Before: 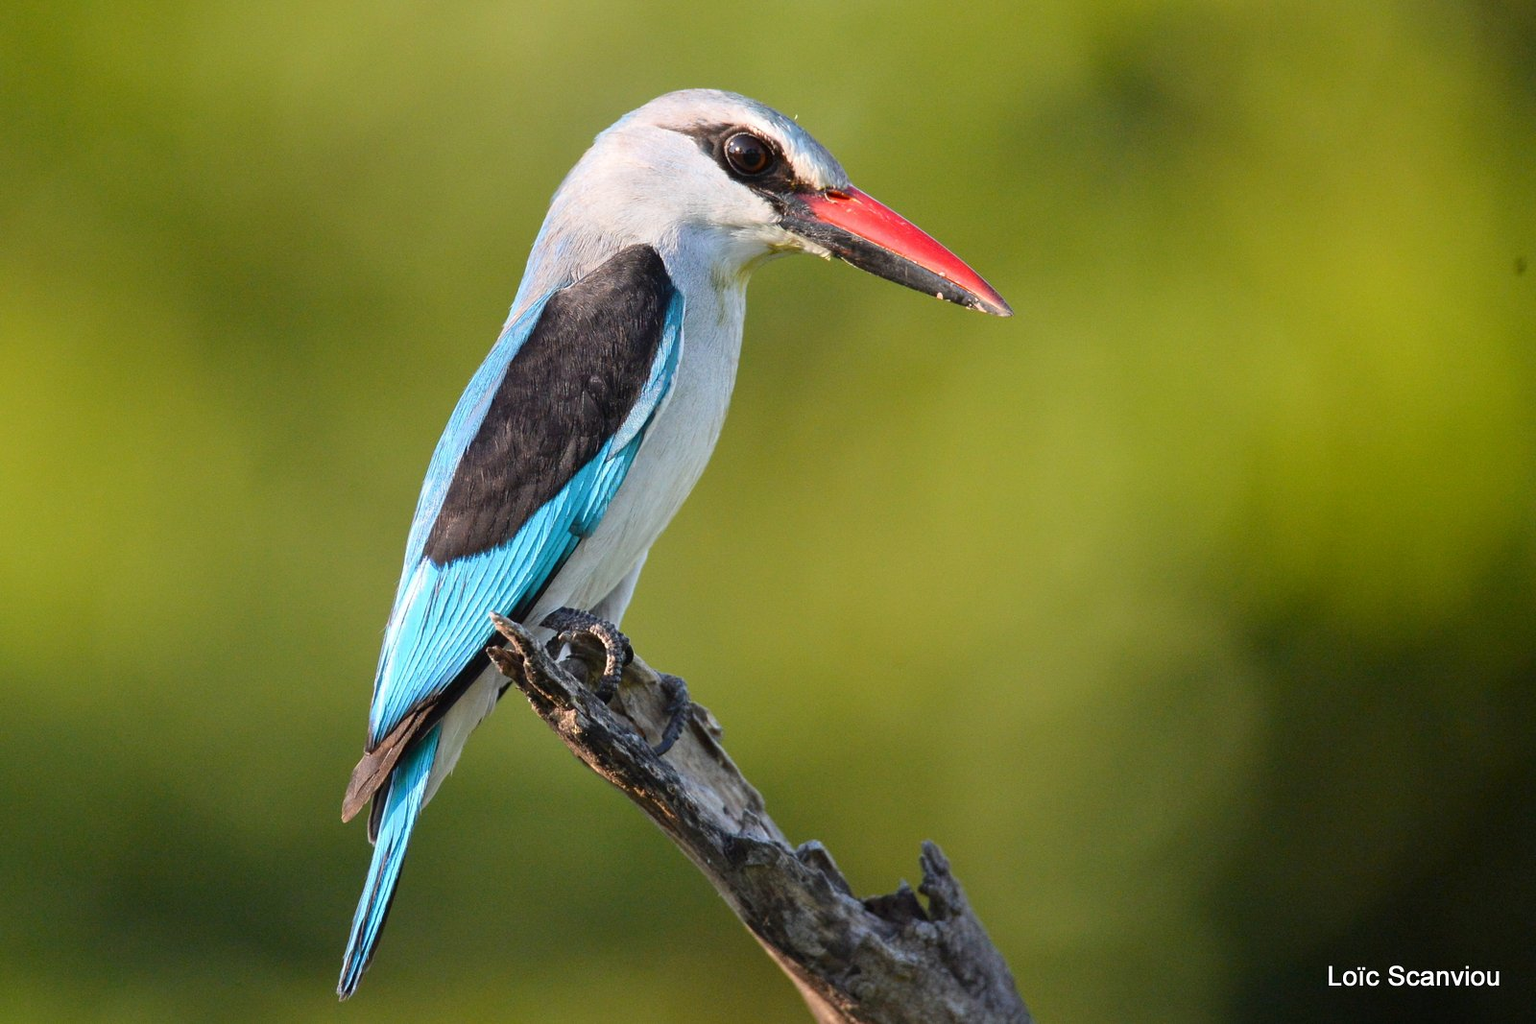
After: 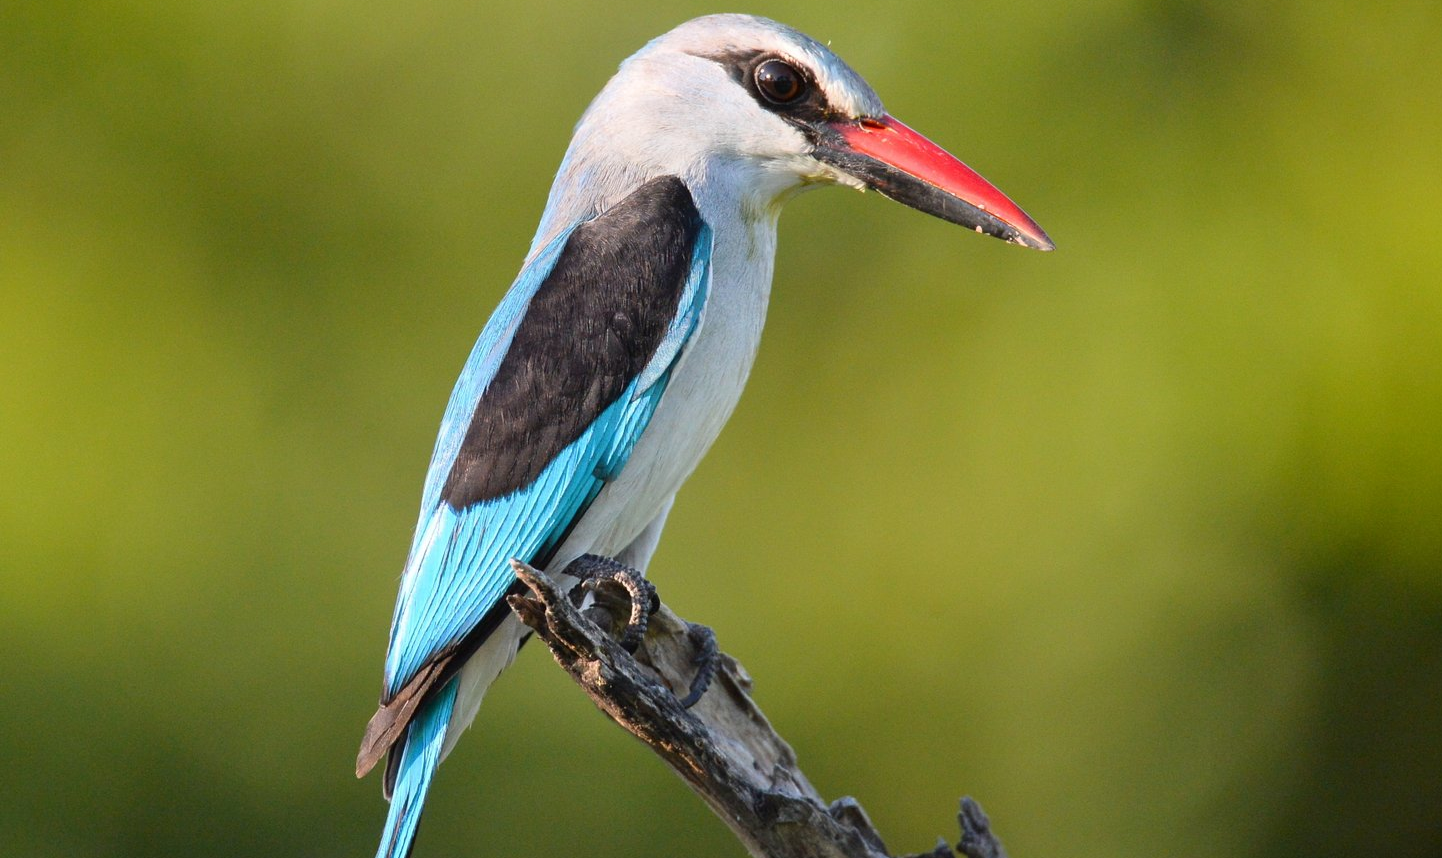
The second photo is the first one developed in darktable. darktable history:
crop: top 7.453%, right 9.81%, bottom 11.938%
